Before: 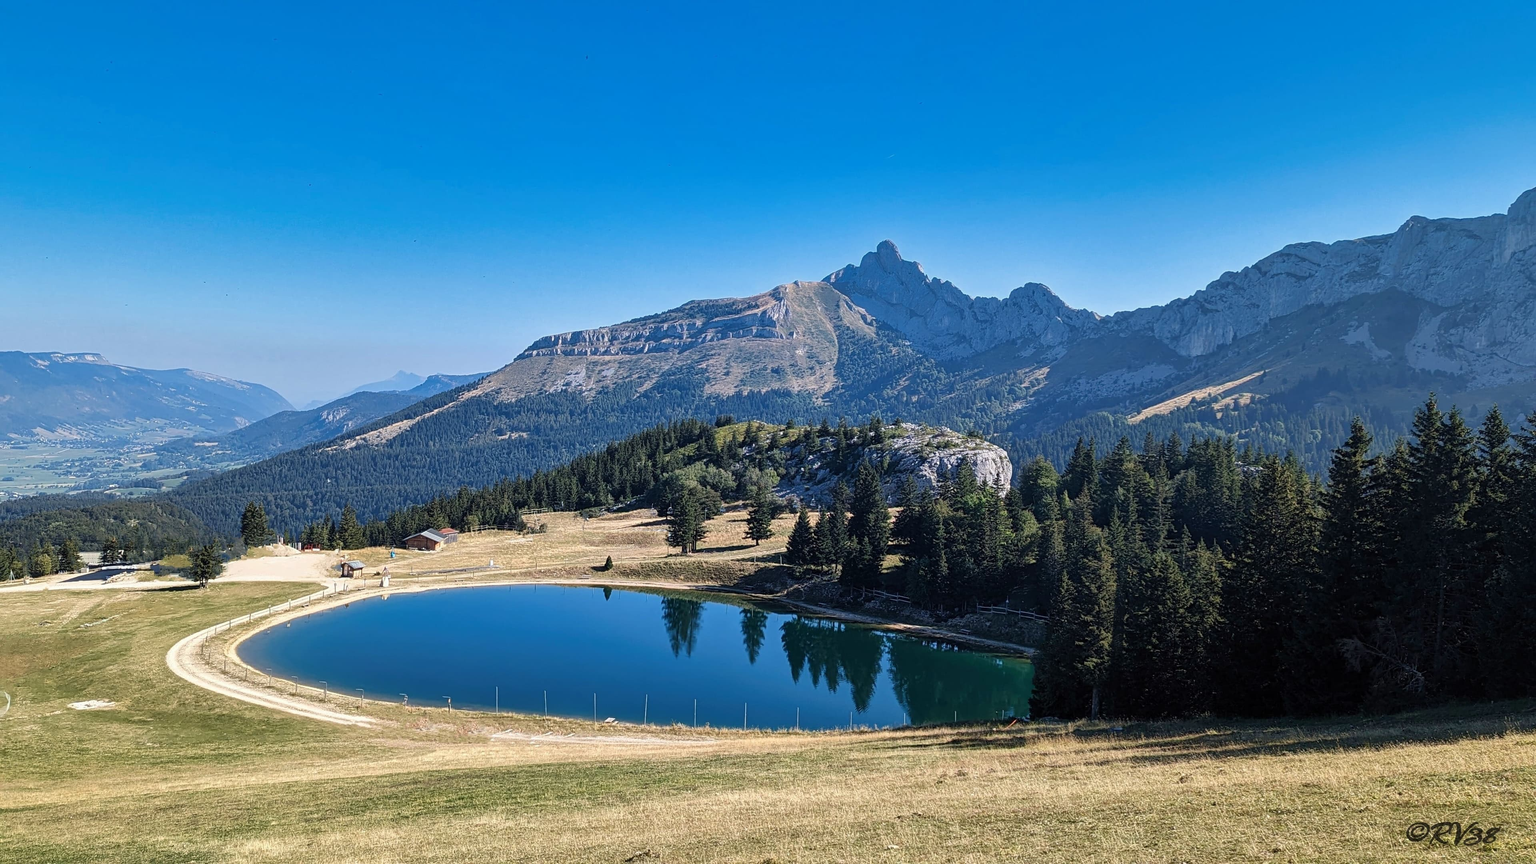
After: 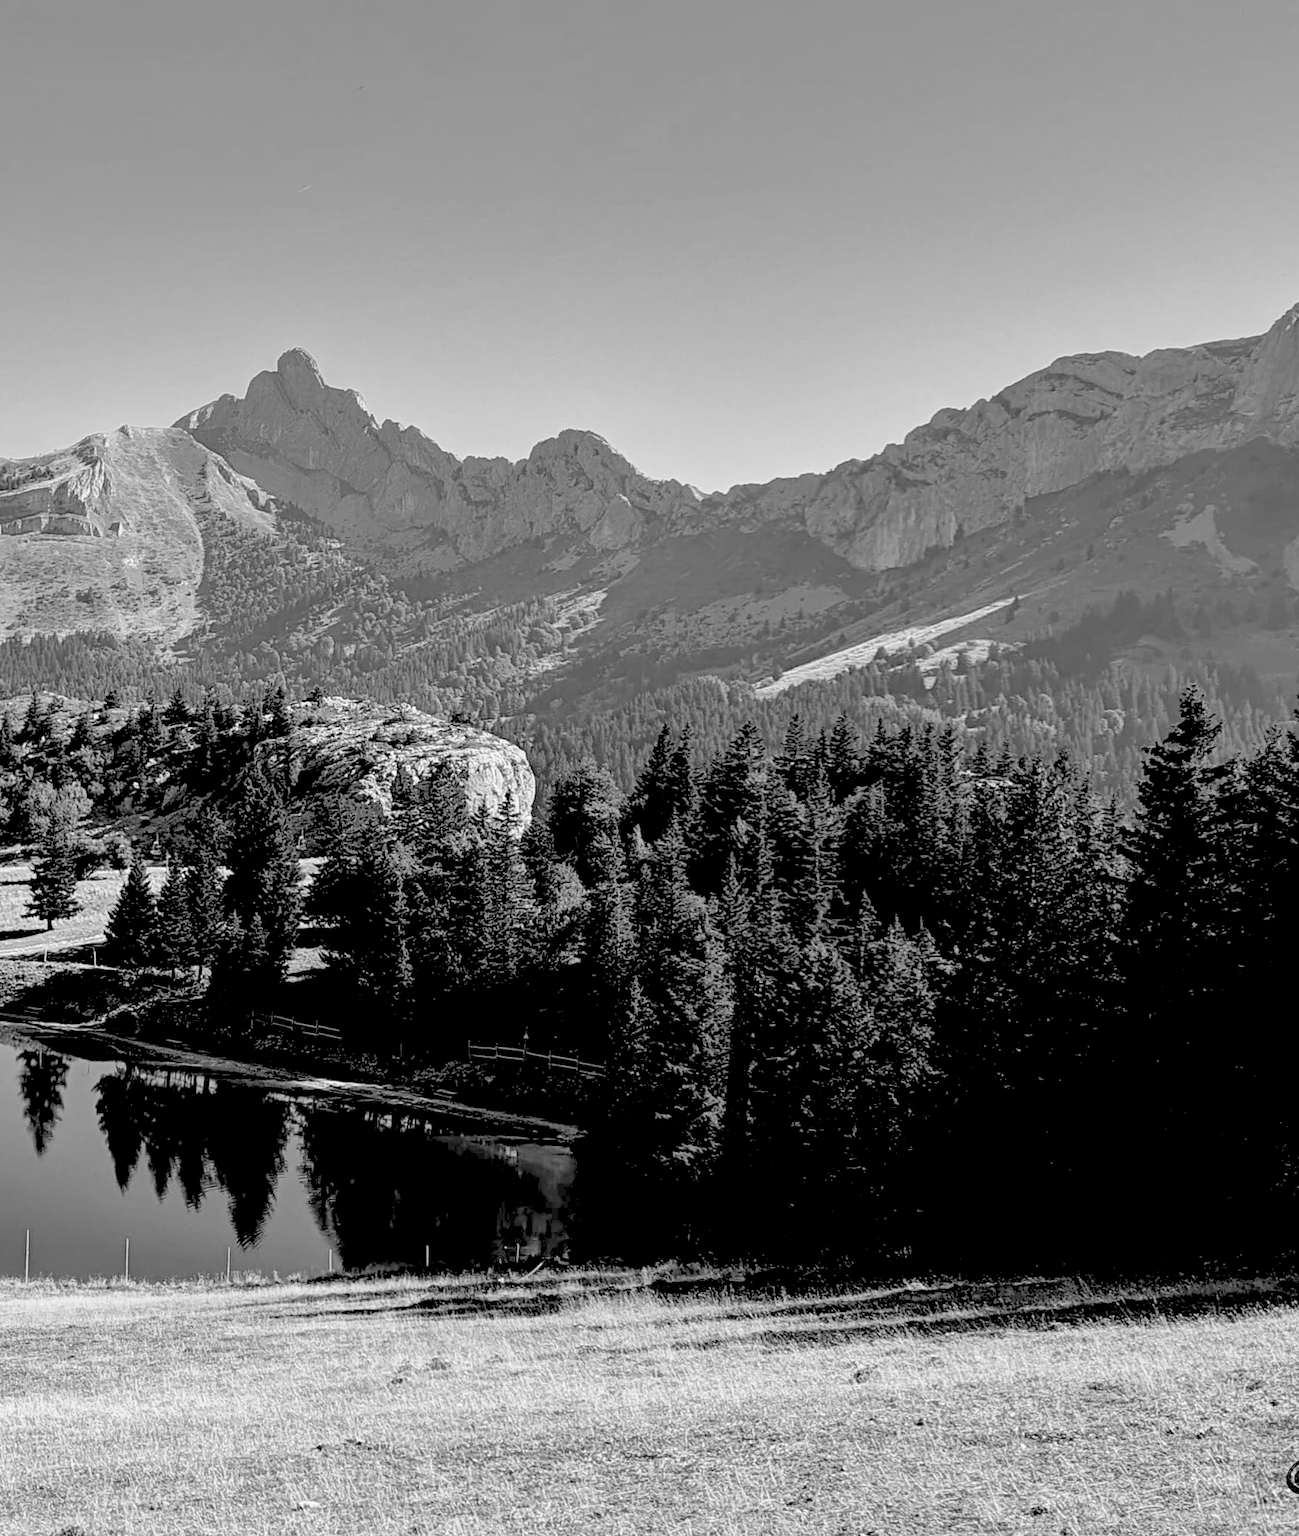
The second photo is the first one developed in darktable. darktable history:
monochrome: on, module defaults
crop: left 47.628%, top 6.643%, right 7.874%
rgb levels: levels [[0.027, 0.429, 0.996], [0, 0.5, 1], [0, 0.5, 1]]
